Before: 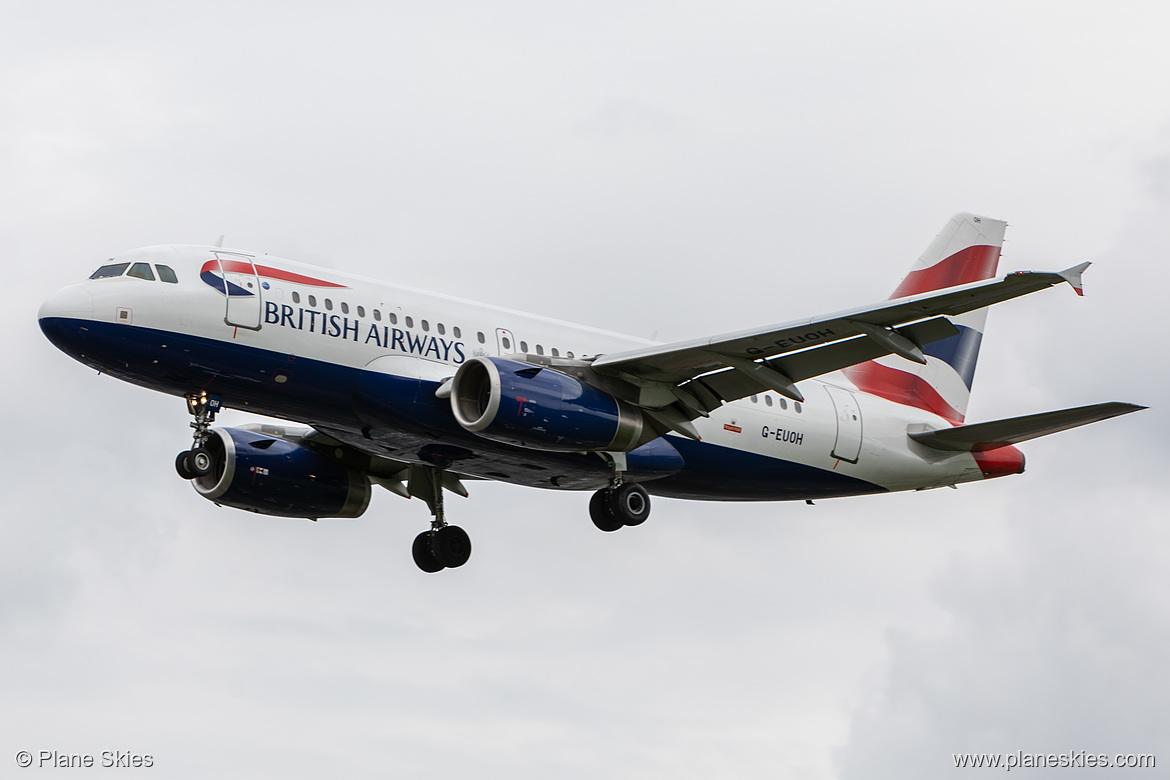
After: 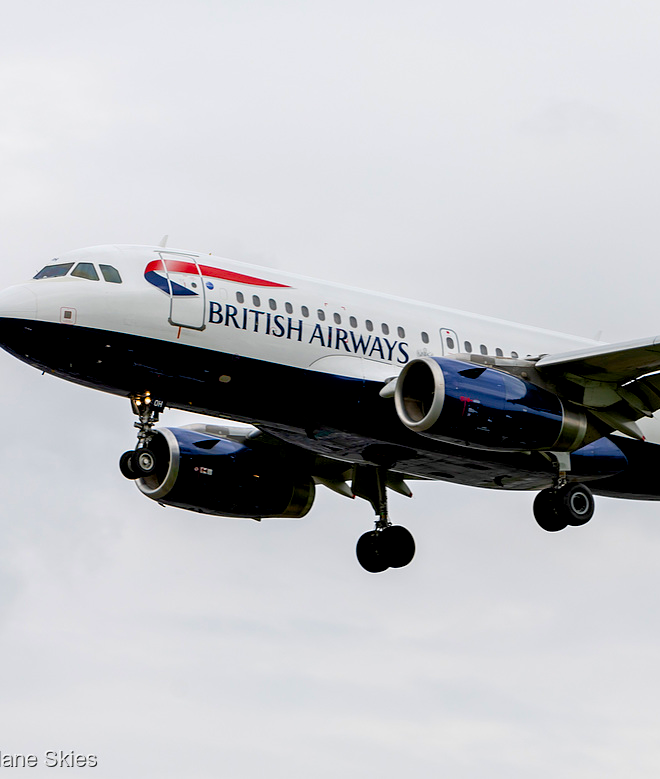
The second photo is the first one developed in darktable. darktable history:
exposure: black level correction 0.01, exposure 0.008 EV, compensate exposure bias true, compensate highlight preservation false
crop: left 4.851%, right 38.705%
color balance rgb: shadows lift › chroma 0.745%, shadows lift › hue 115.09°, perceptual saturation grading › global saturation 36.853%, perceptual saturation grading › shadows 34.763%
